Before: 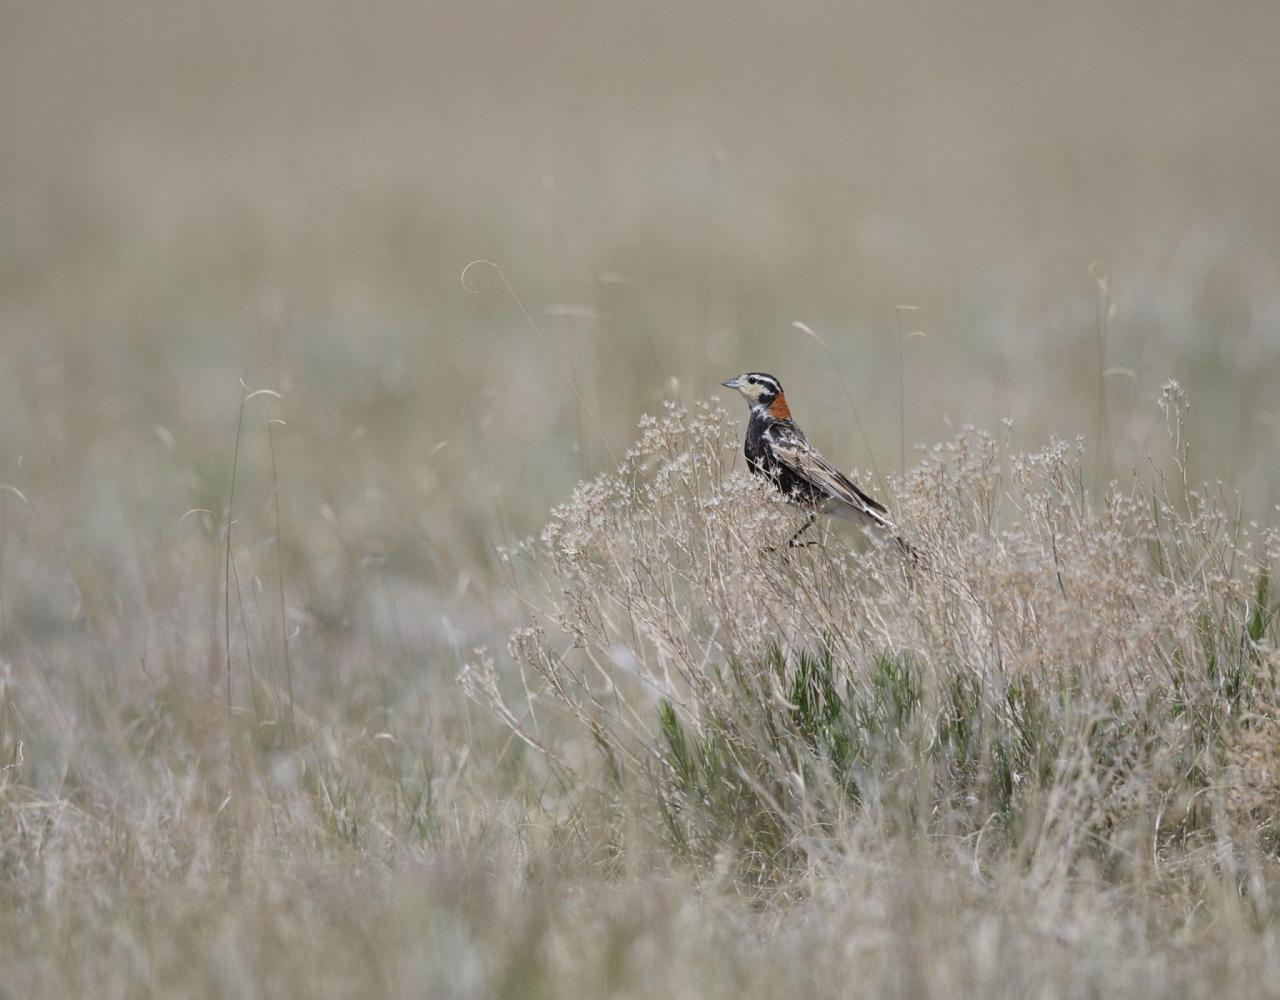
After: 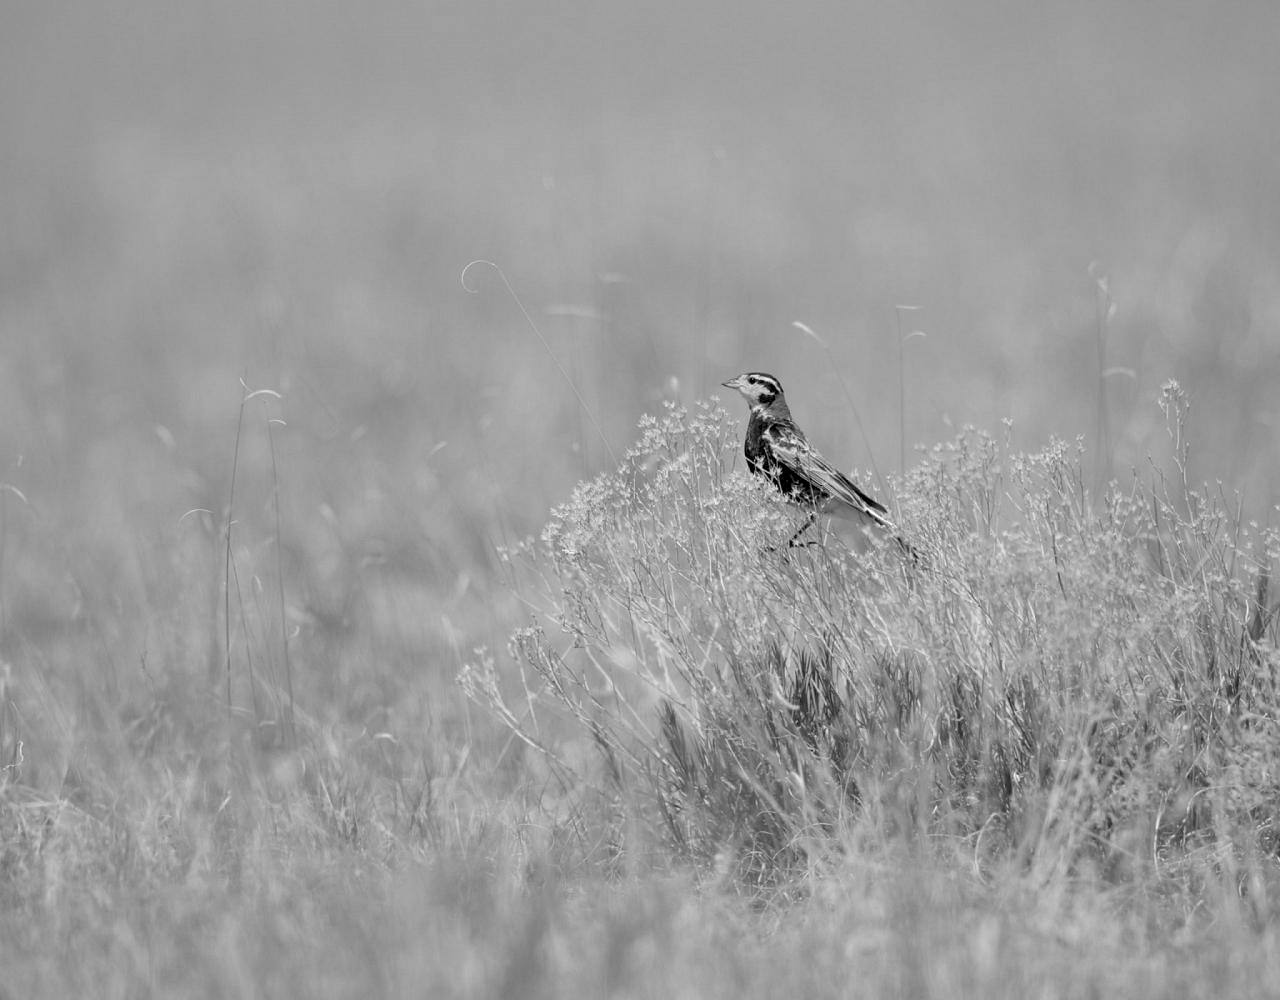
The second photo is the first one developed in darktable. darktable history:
monochrome: a 32, b 64, size 2.3
rgb levels: levels [[0.013, 0.434, 0.89], [0, 0.5, 1], [0, 0.5, 1]]
